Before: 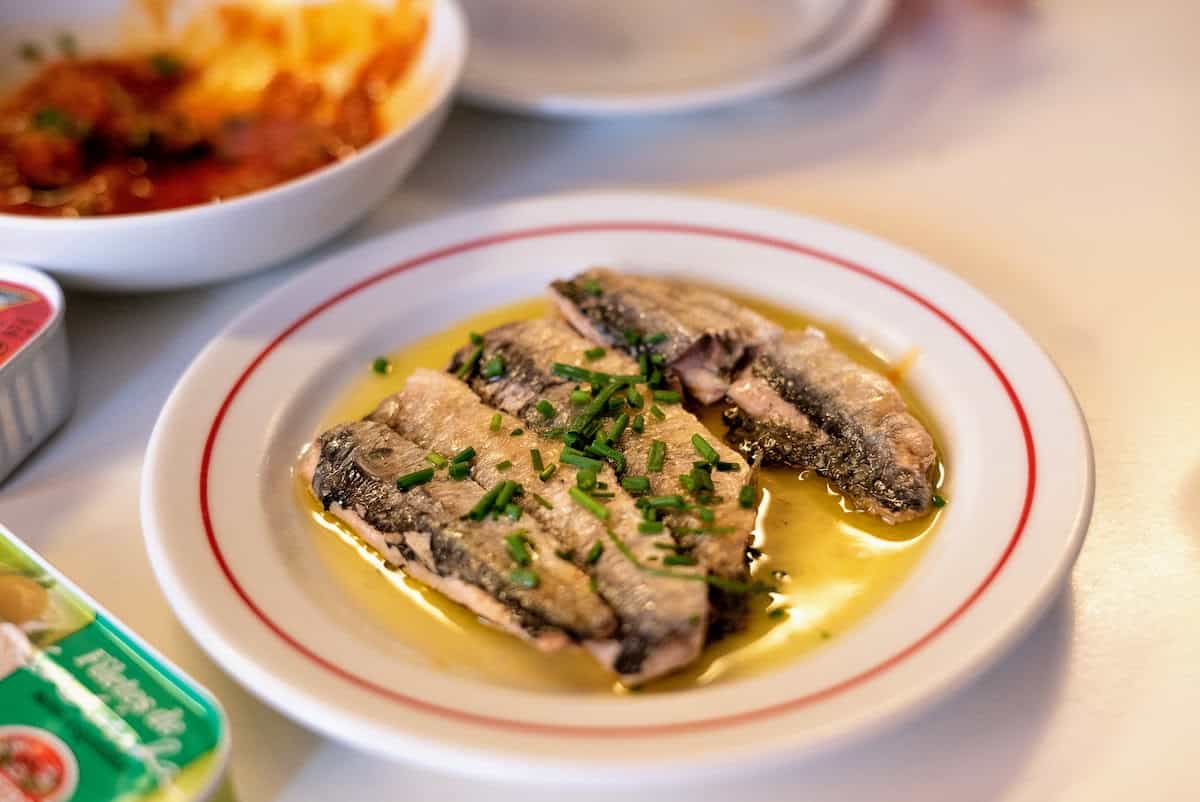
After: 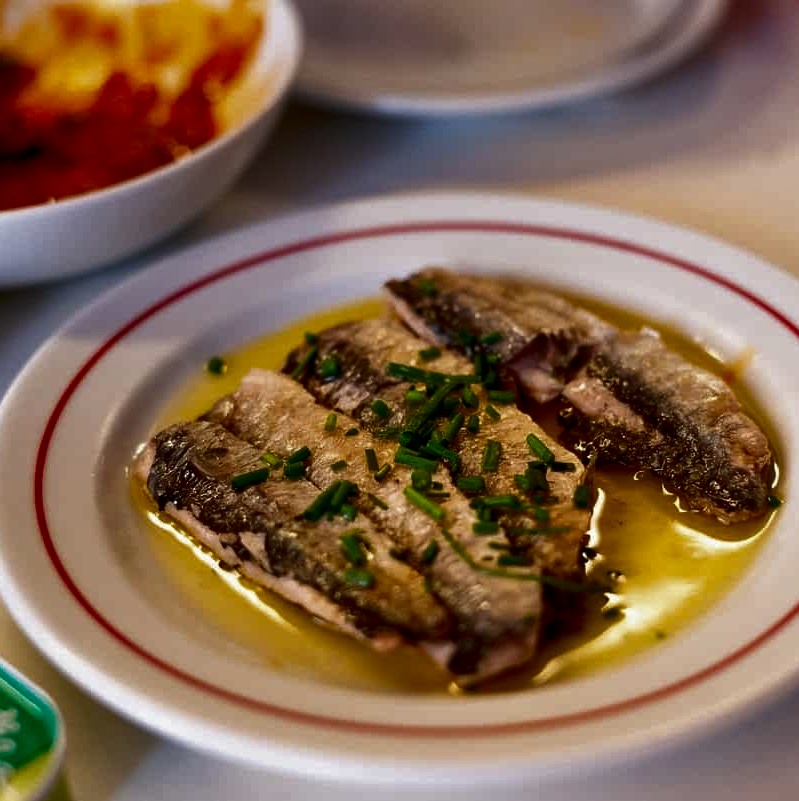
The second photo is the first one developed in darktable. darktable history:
shadows and highlights: shadows 48.92, highlights -42, soften with gaussian
contrast brightness saturation: brightness -0.532
crop and rotate: left 13.77%, right 19.578%
